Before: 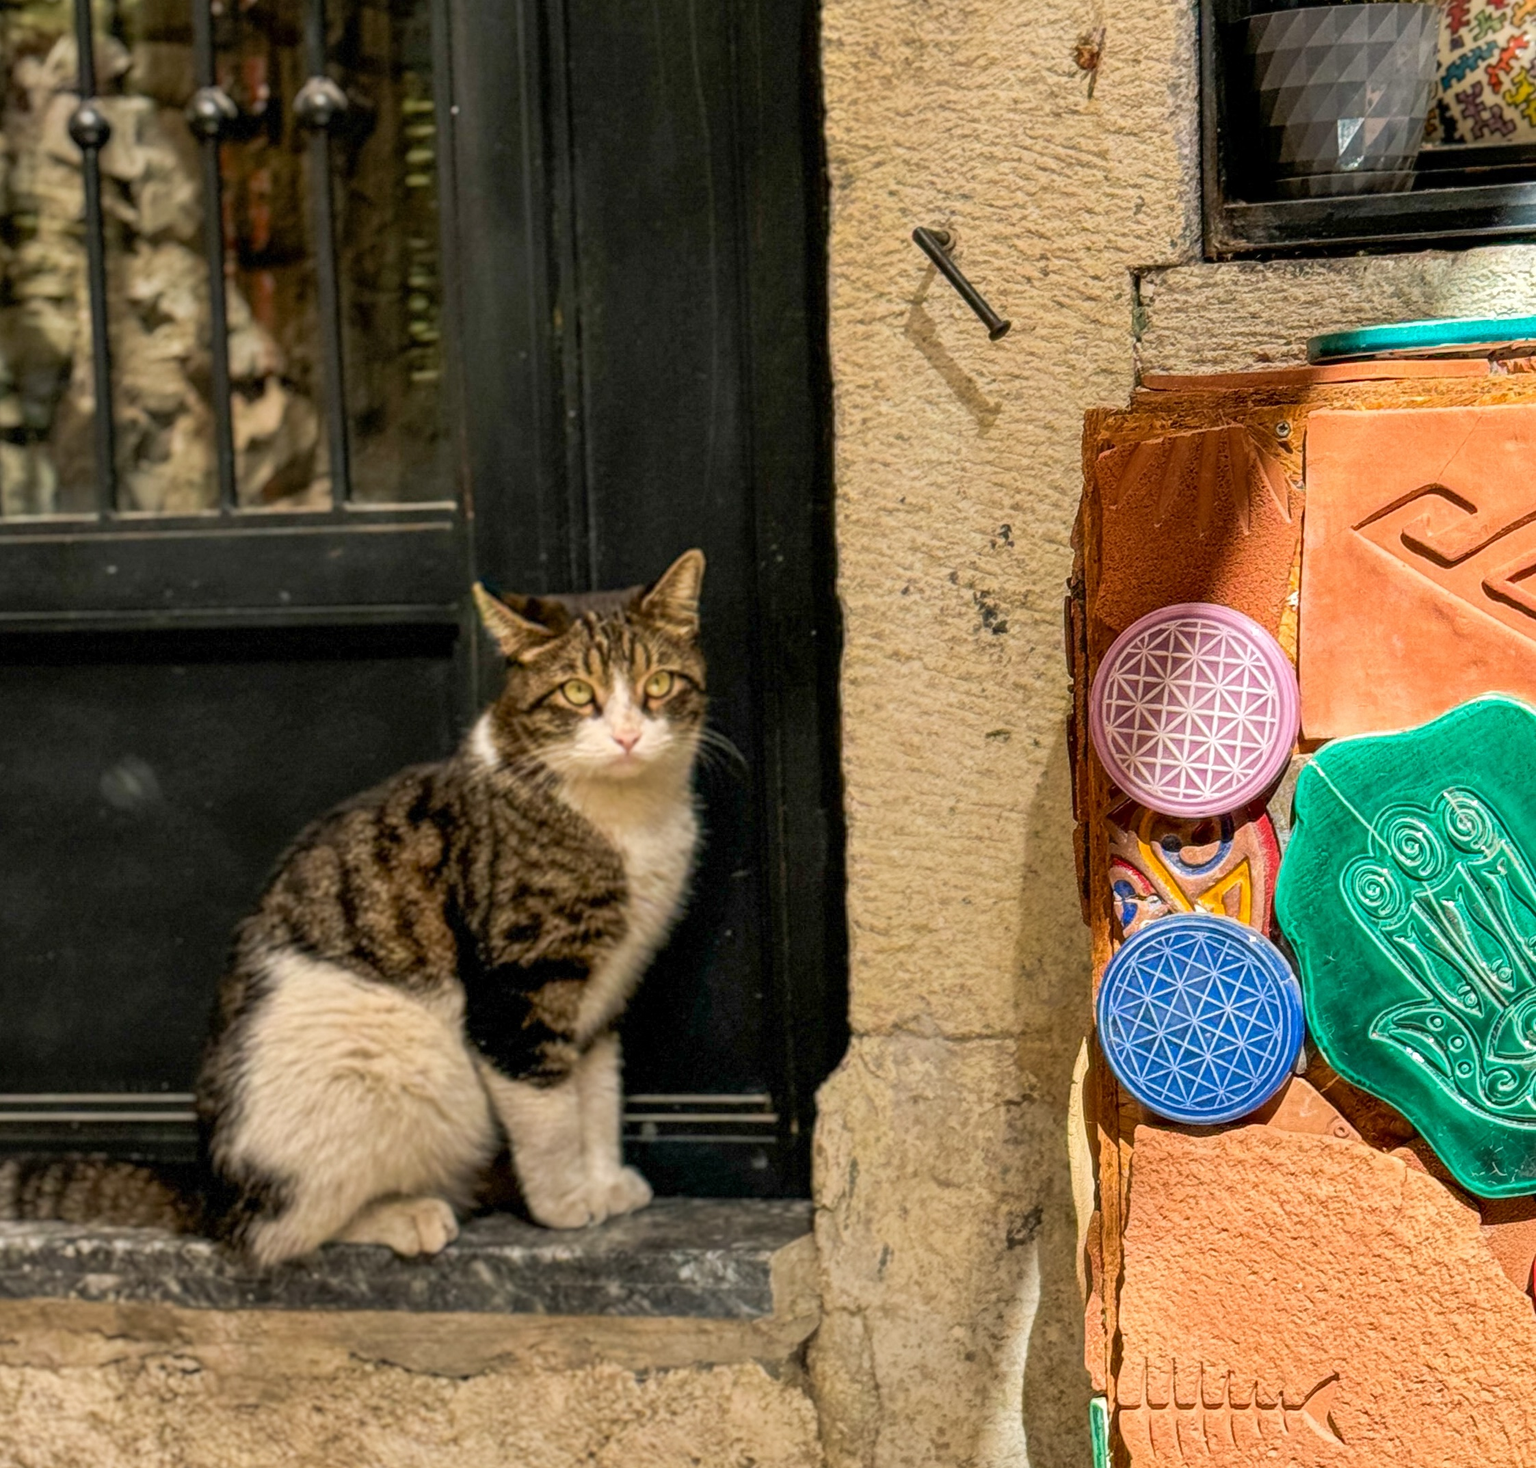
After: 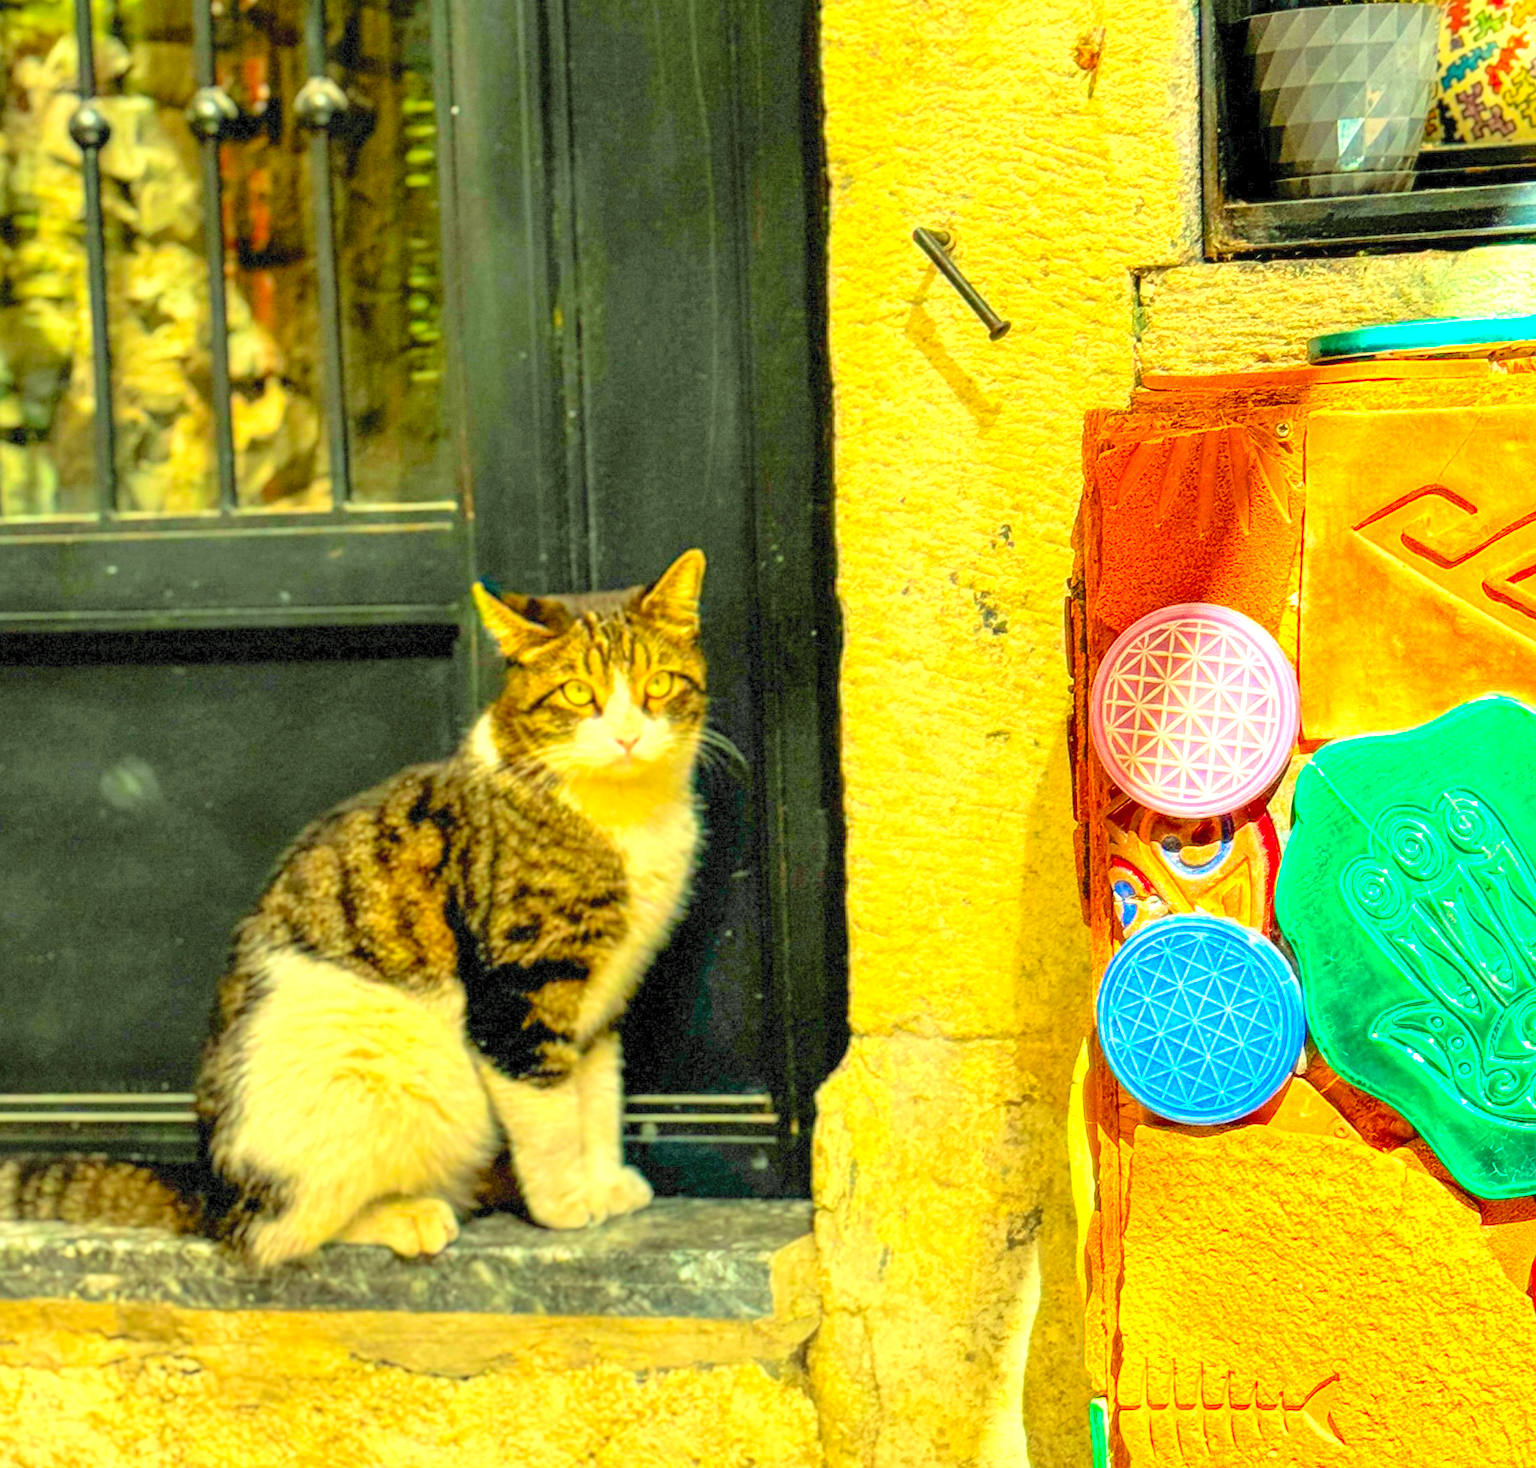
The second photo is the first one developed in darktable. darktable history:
exposure: exposure 1.089 EV, compensate highlight preservation false
color correction: highlights a* -10.77, highlights b* 9.8, saturation 1.72
contrast brightness saturation: contrast 0.1, brightness 0.3, saturation 0.14
